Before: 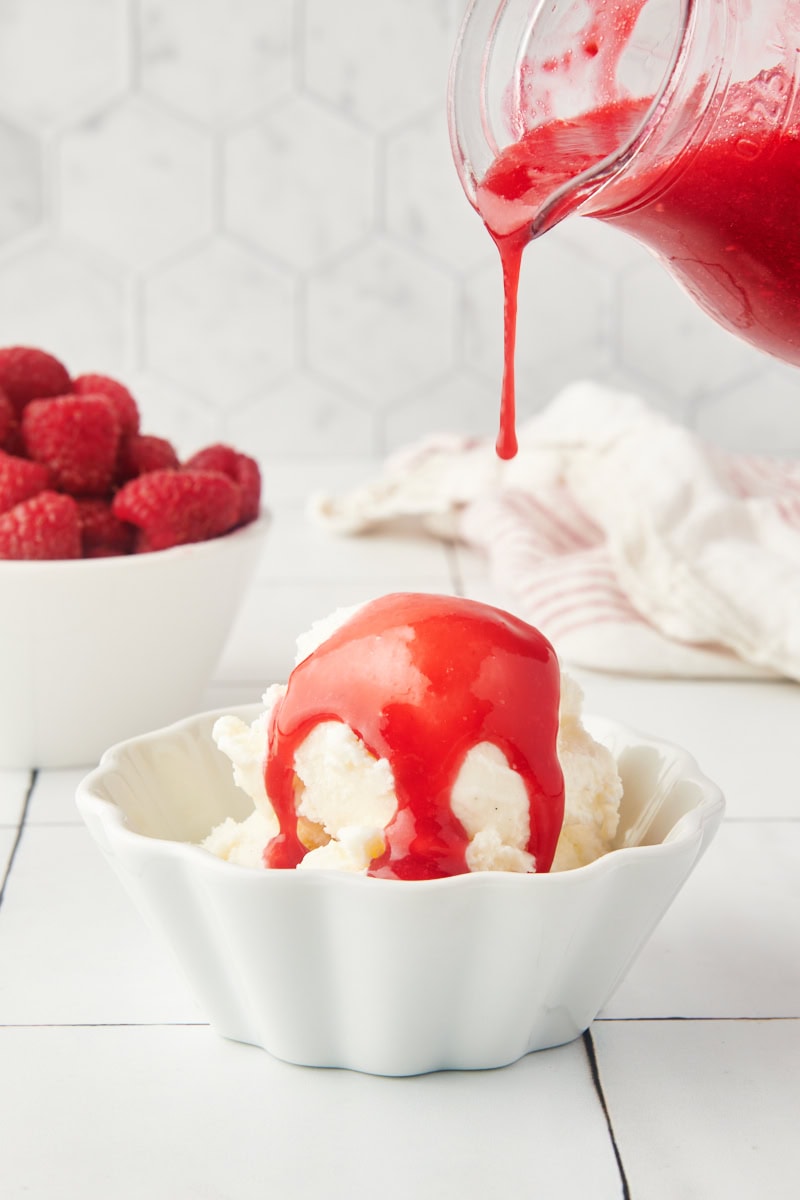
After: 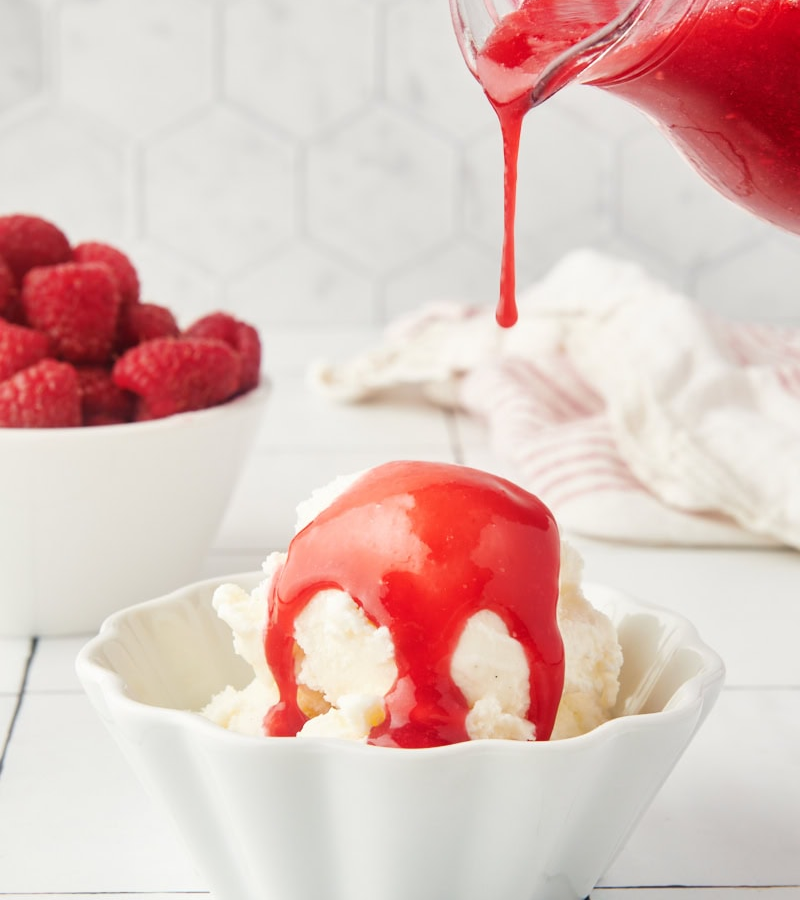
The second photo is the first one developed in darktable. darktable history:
crop: top 11.012%, bottom 13.932%
